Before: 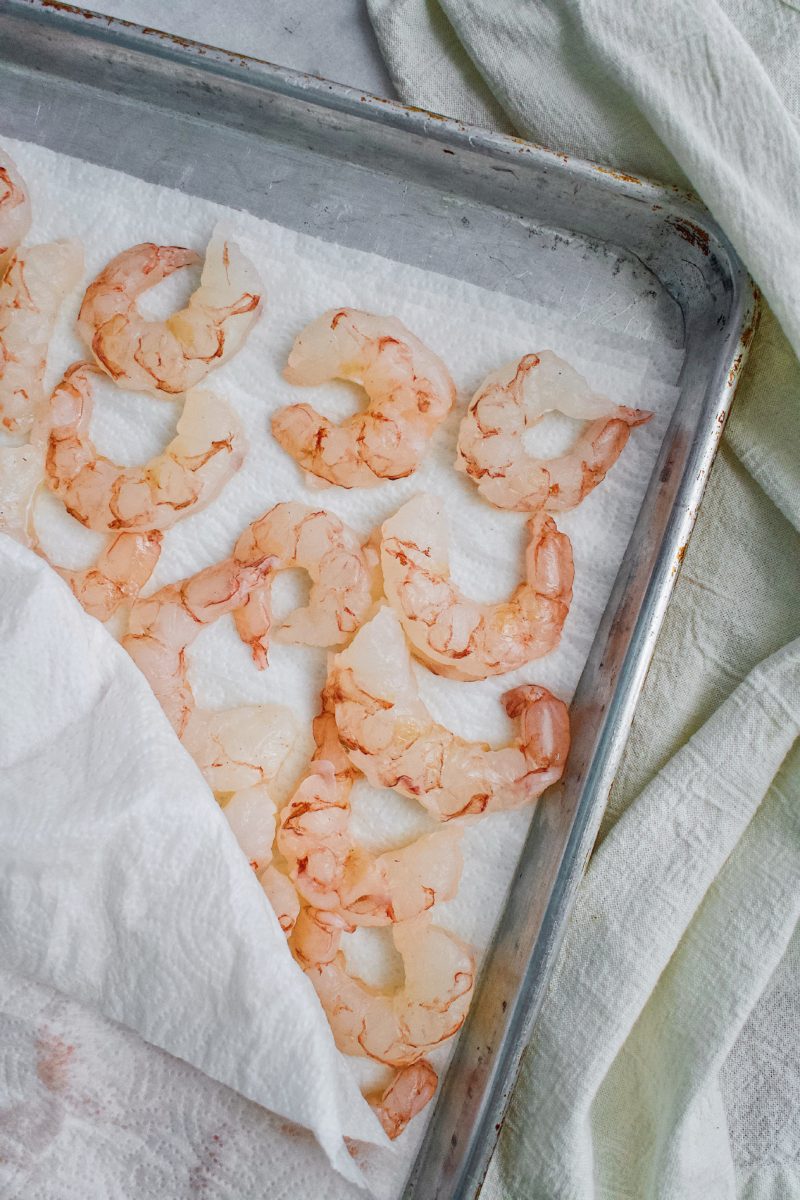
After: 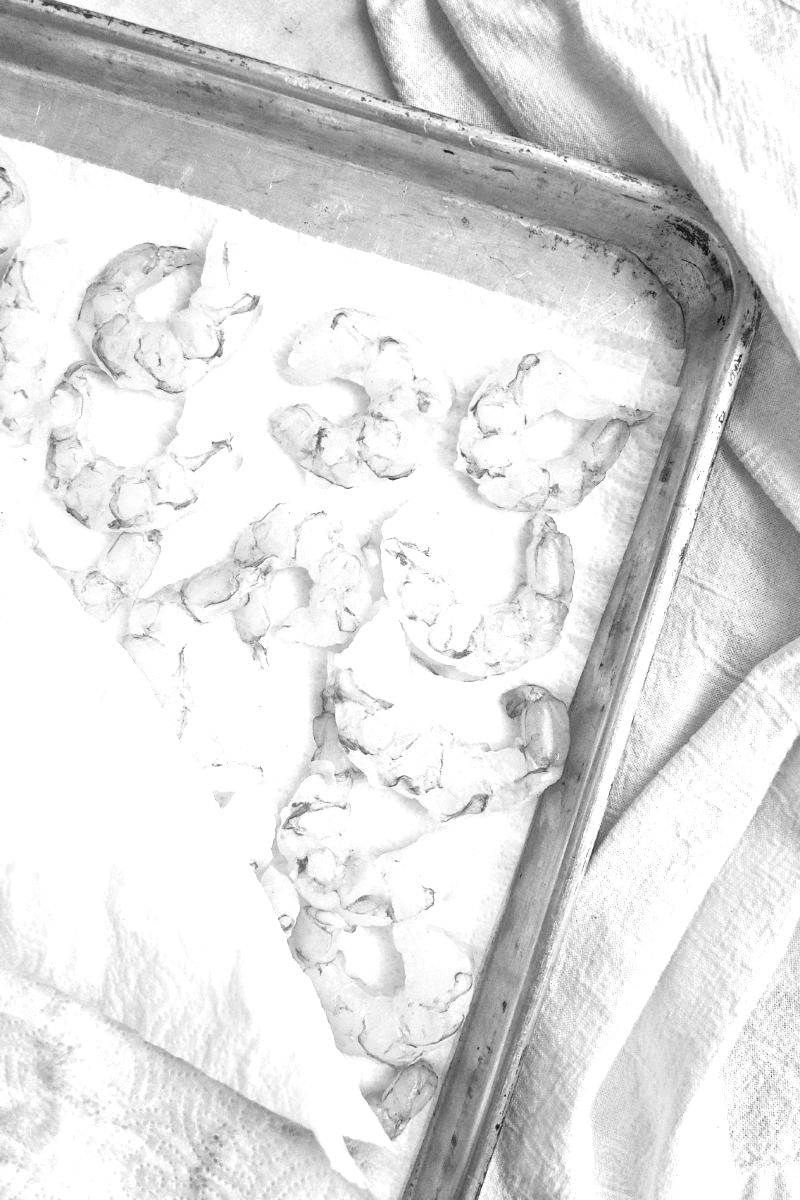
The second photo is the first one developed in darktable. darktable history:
monochrome: on, module defaults
exposure: black level correction 0, exposure 1.1 EV, compensate highlight preservation false
